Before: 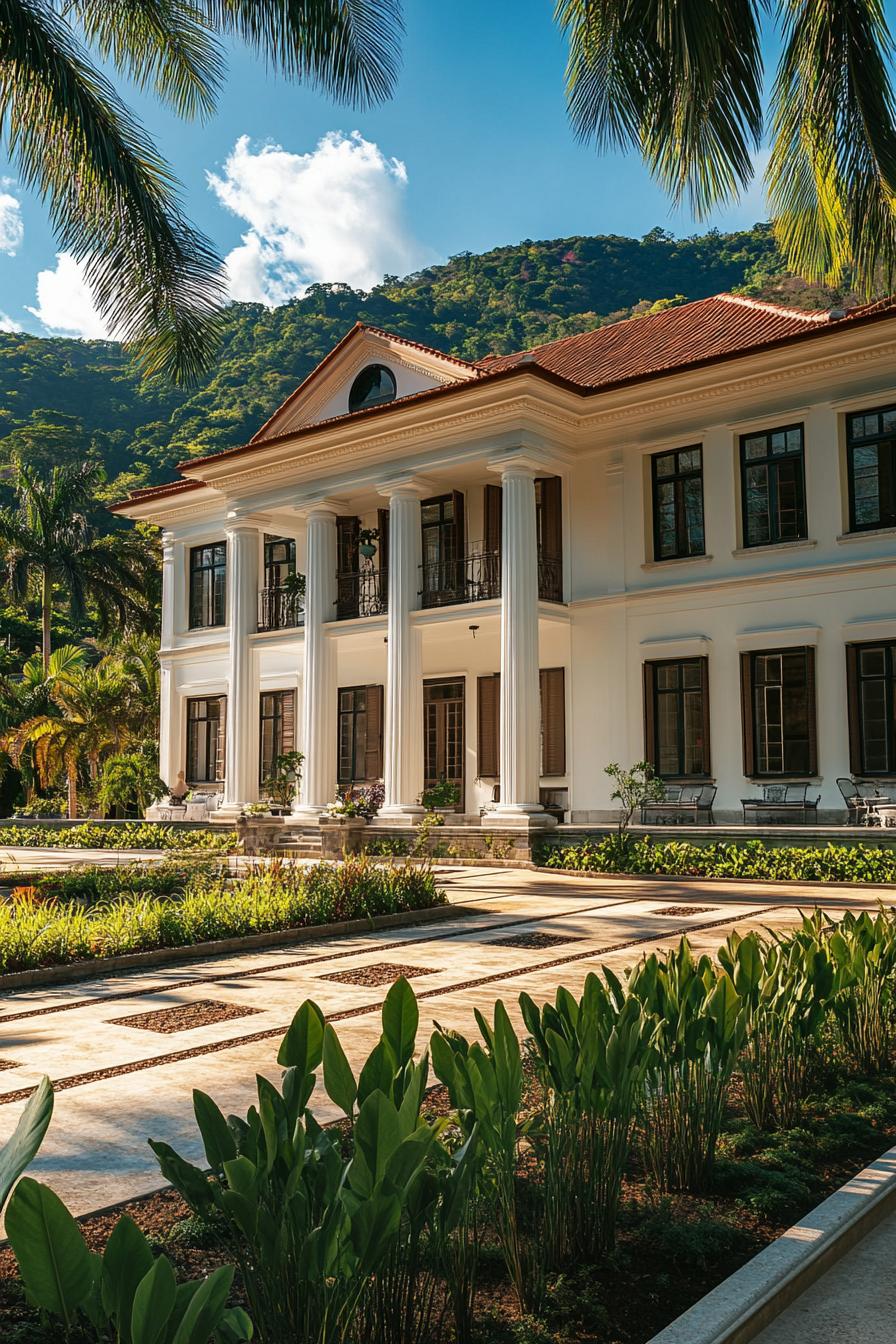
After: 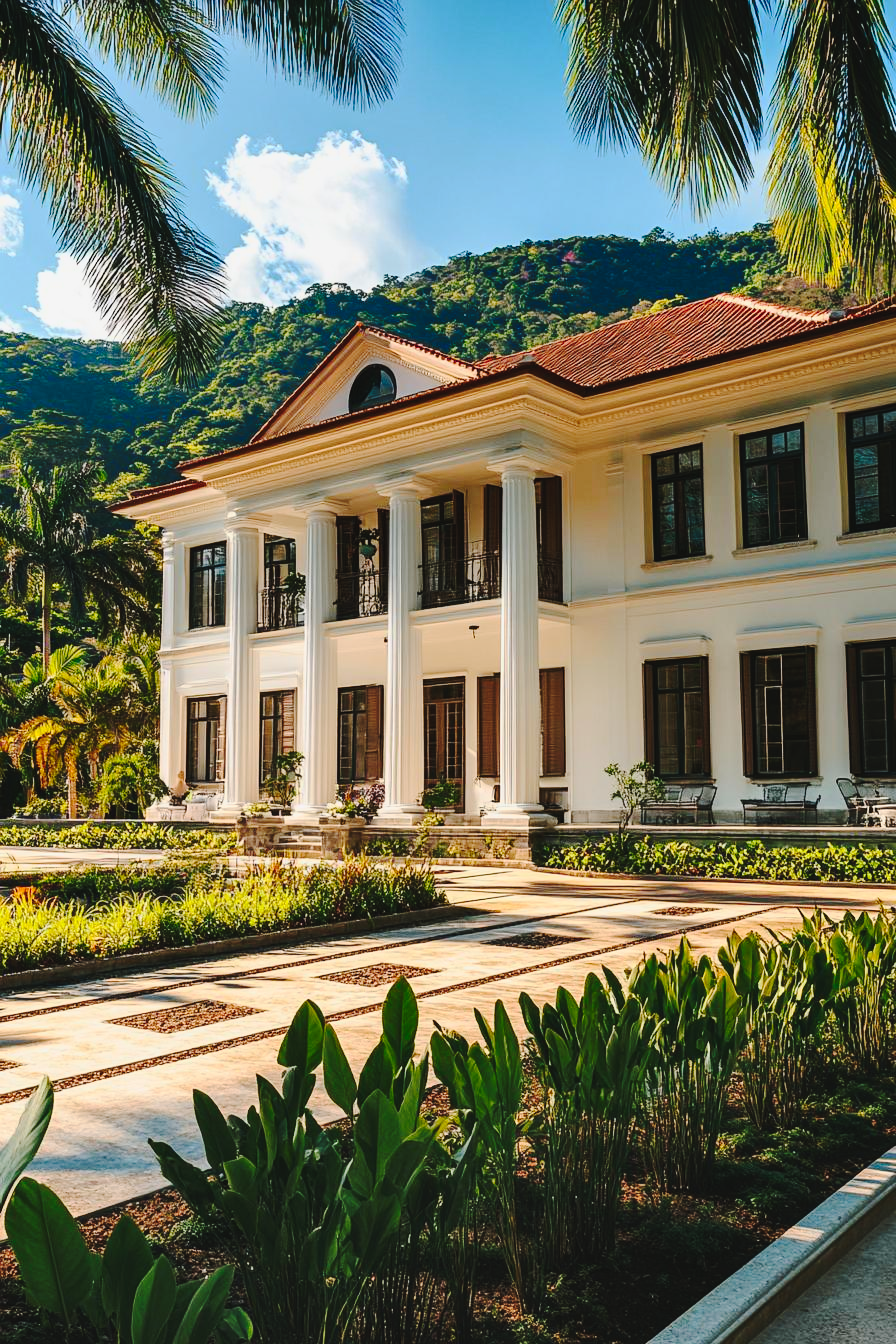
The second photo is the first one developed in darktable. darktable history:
contrast brightness saturation: contrast 0.197, brightness 0.166, saturation 0.224
tone curve: curves: ch0 [(0, 0.032) (0.094, 0.08) (0.265, 0.208) (0.41, 0.417) (0.485, 0.524) (0.638, 0.673) (0.845, 0.828) (0.994, 0.964)]; ch1 [(0, 0) (0.161, 0.092) (0.37, 0.302) (0.437, 0.456) (0.469, 0.482) (0.498, 0.504) (0.576, 0.583) (0.644, 0.638) (0.725, 0.765) (1, 1)]; ch2 [(0, 0) (0.352, 0.403) (0.45, 0.469) (0.502, 0.504) (0.54, 0.521) (0.589, 0.576) (1, 1)], preserve colors none
base curve: curves: ch0 [(0, 0) (0.303, 0.277) (1, 1)], preserve colors none
shadows and highlights: shadows 31.64, highlights -32.58, soften with gaussian
